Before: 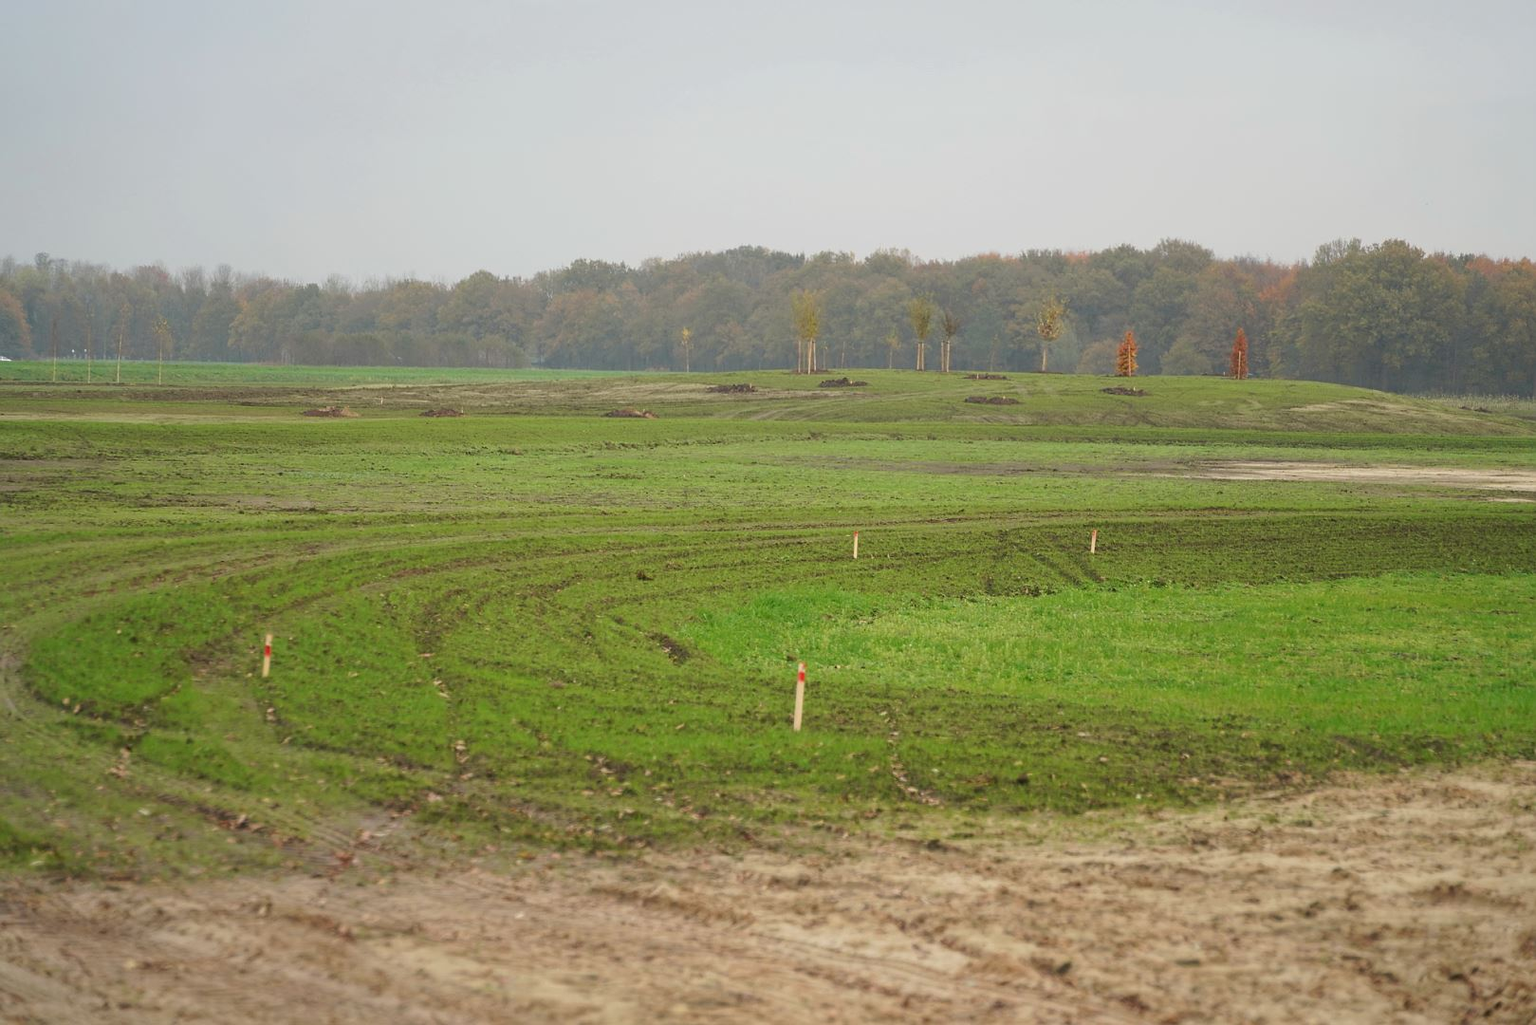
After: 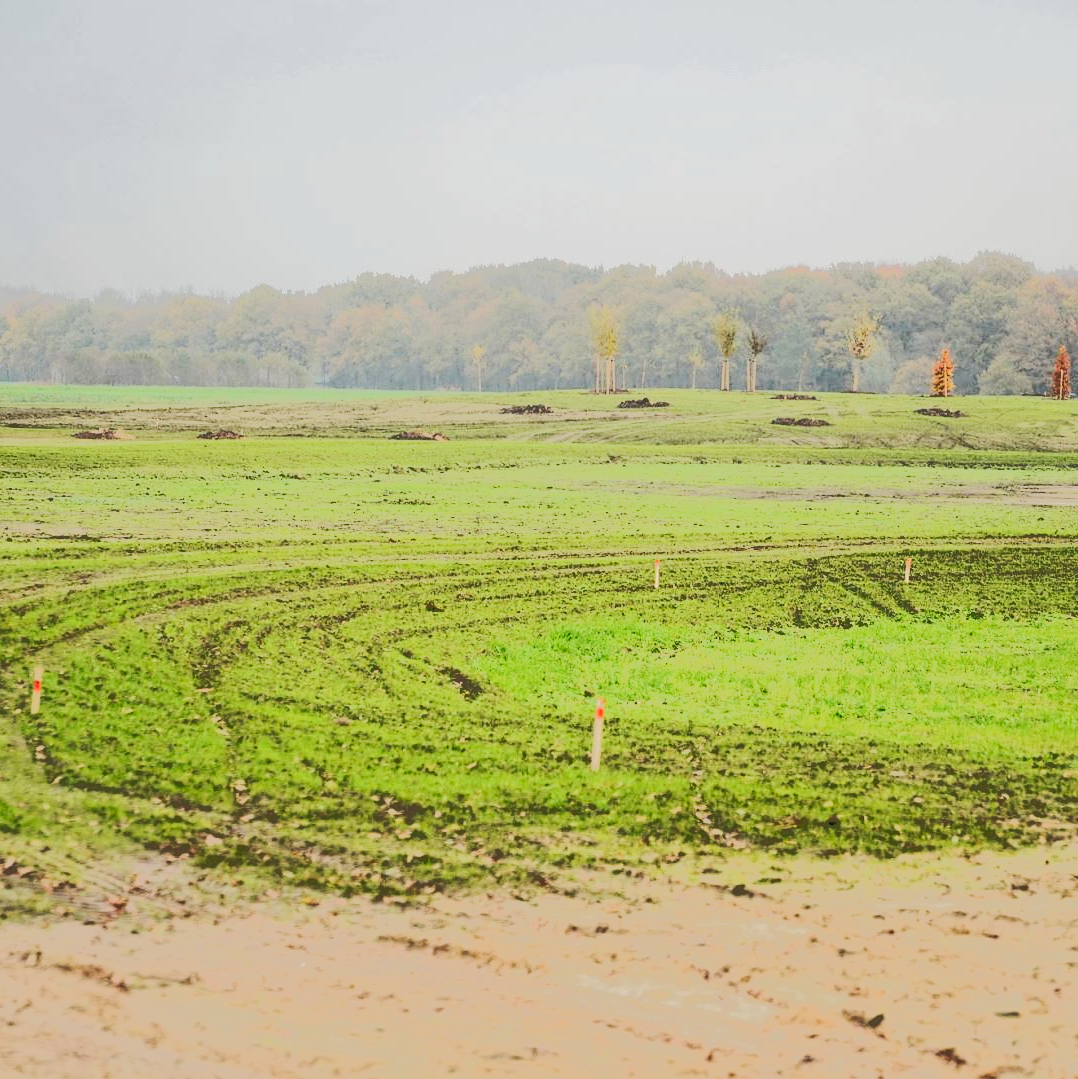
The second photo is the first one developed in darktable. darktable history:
tone curve: curves: ch0 [(0, 0) (0.003, 0.005) (0.011, 0.013) (0.025, 0.027) (0.044, 0.044) (0.069, 0.06) (0.1, 0.081) (0.136, 0.114) (0.177, 0.16) (0.224, 0.211) (0.277, 0.277) (0.335, 0.354) (0.399, 0.435) (0.468, 0.538) (0.543, 0.626) (0.623, 0.708) (0.709, 0.789) (0.801, 0.867) (0.898, 0.935) (1, 1)], preserve colors none
crop and rotate: left 15.179%, right 18.203%
tone equalizer: -7 EV -0.64 EV, -6 EV 1.01 EV, -5 EV -0.473 EV, -4 EV 0.399 EV, -3 EV 0.407 EV, -2 EV 0.126 EV, -1 EV -0.124 EV, +0 EV -0.39 EV, edges refinement/feathering 500, mask exposure compensation -1.57 EV, preserve details no
